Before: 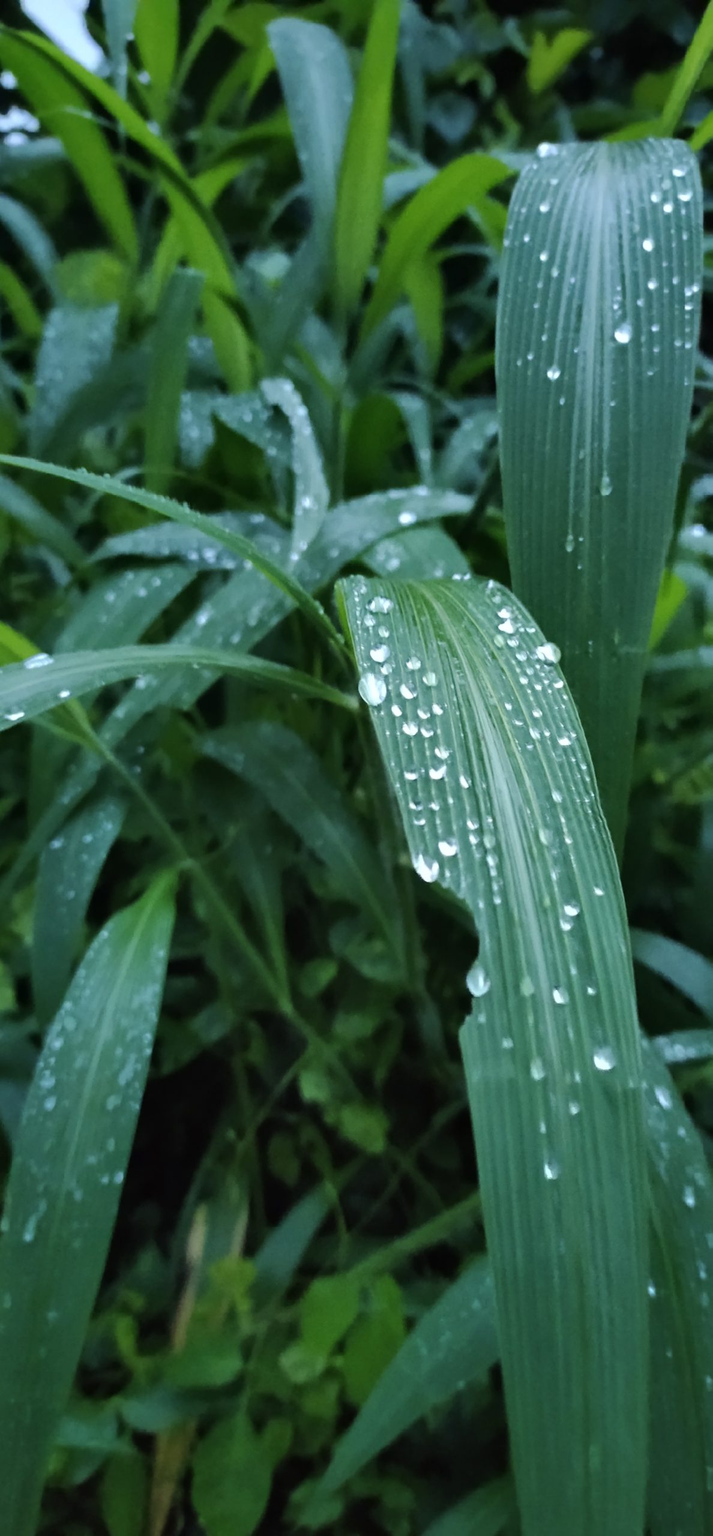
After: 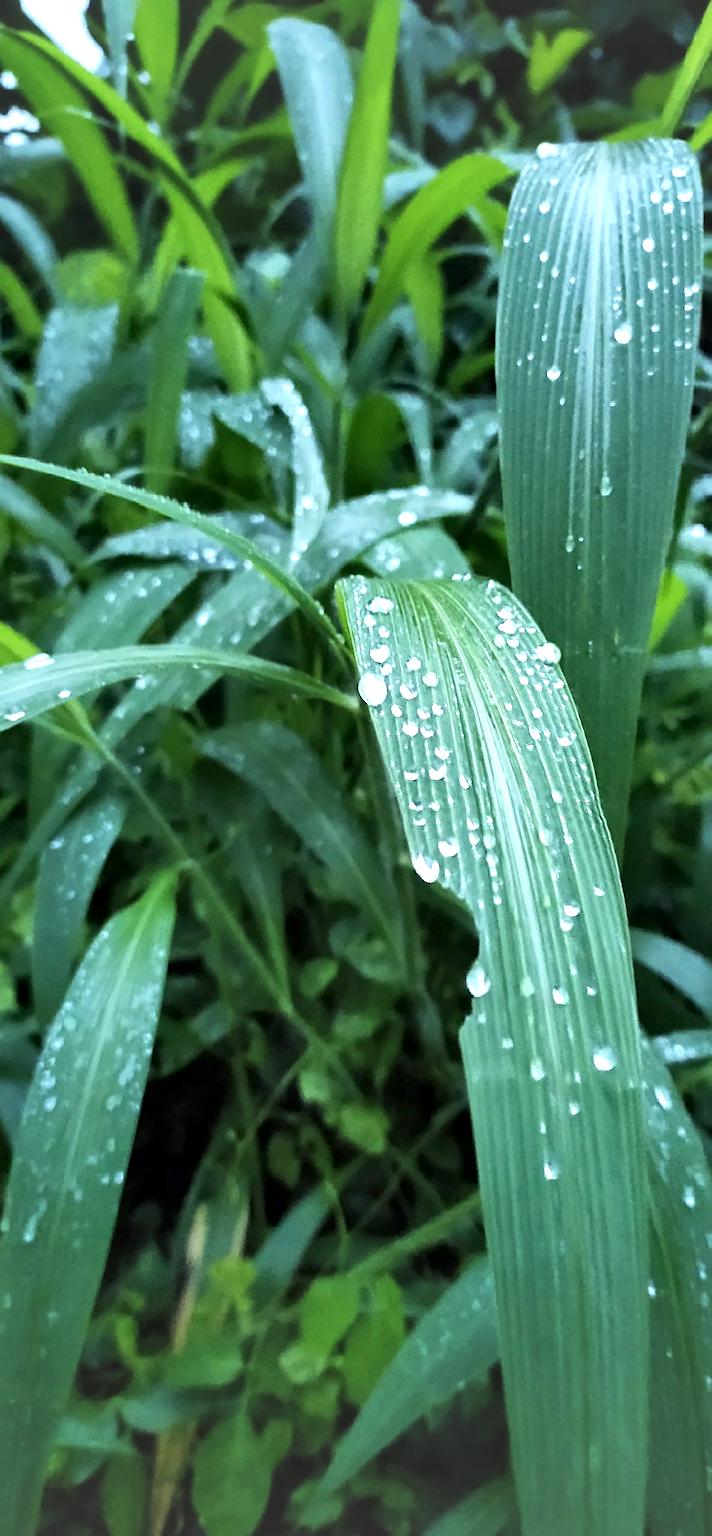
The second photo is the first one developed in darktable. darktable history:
exposure: black level correction 0.001, exposure 1 EV, compensate highlight preservation false
sharpen: on, module defaults
vignetting: fall-off start 97.48%, fall-off radius 99.31%, brightness 0.042, saturation 0.003, width/height ratio 1.372
local contrast: highlights 105%, shadows 100%, detail 120%, midtone range 0.2
